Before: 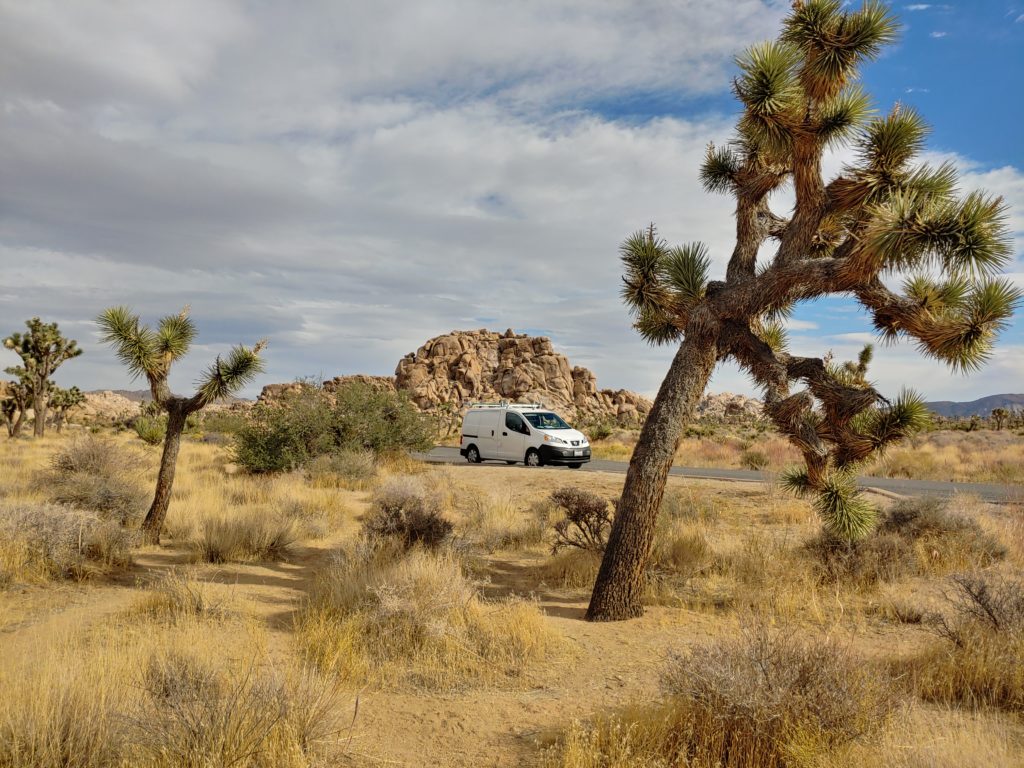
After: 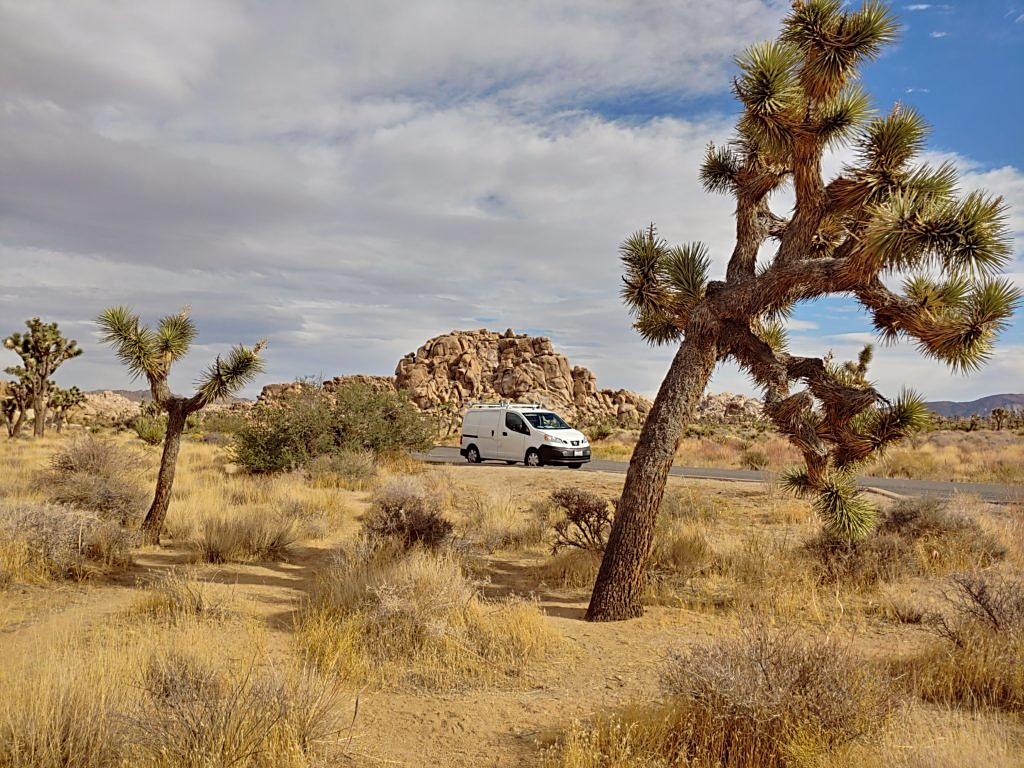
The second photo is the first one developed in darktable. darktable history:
sharpen: on, module defaults
color balance: mode lift, gamma, gain (sRGB), lift [1, 1.049, 1, 1]
